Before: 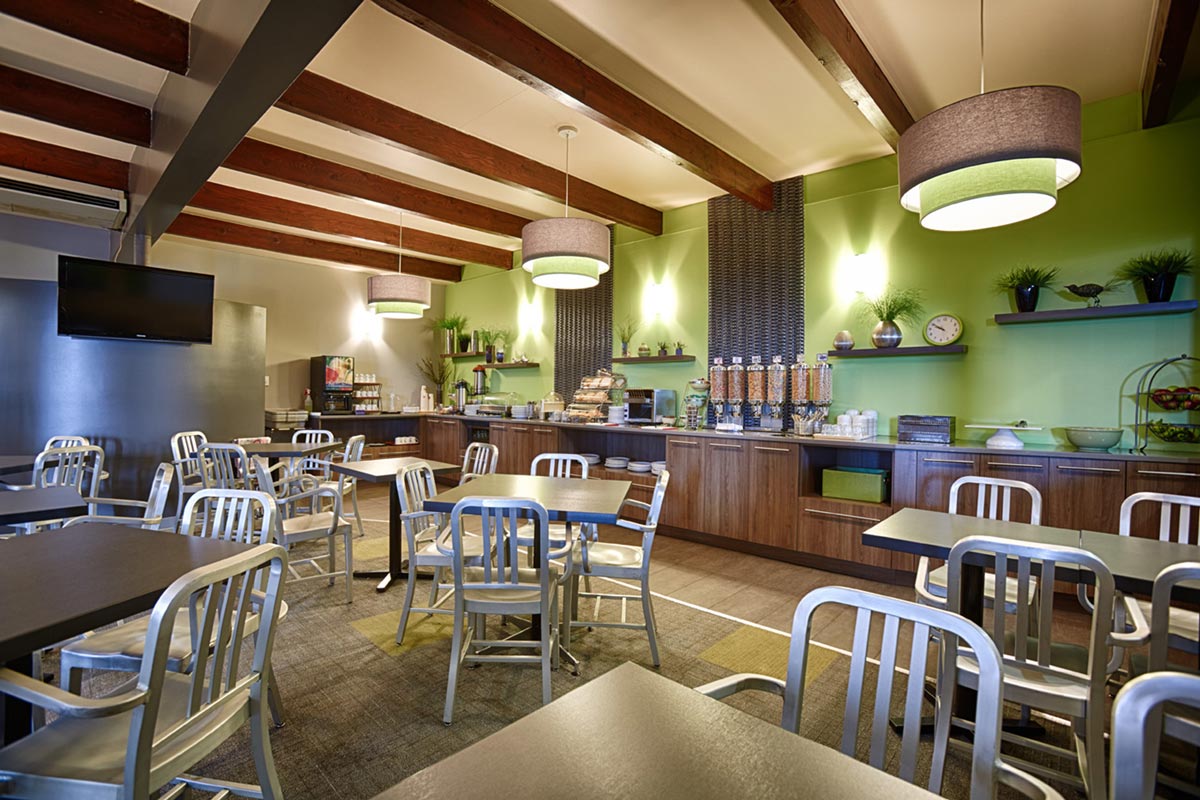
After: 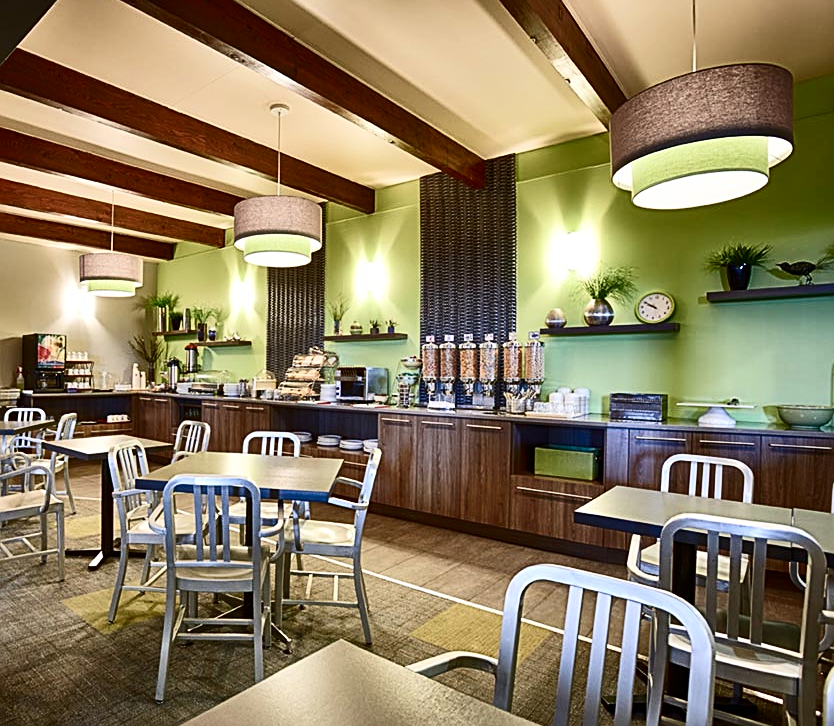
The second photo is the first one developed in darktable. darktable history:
crop and rotate: left 24.034%, top 2.838%, right 6.406%, bottom 6.299%
contrast brightness saturation: contrast 0.28
sharpen: on, module defaults
